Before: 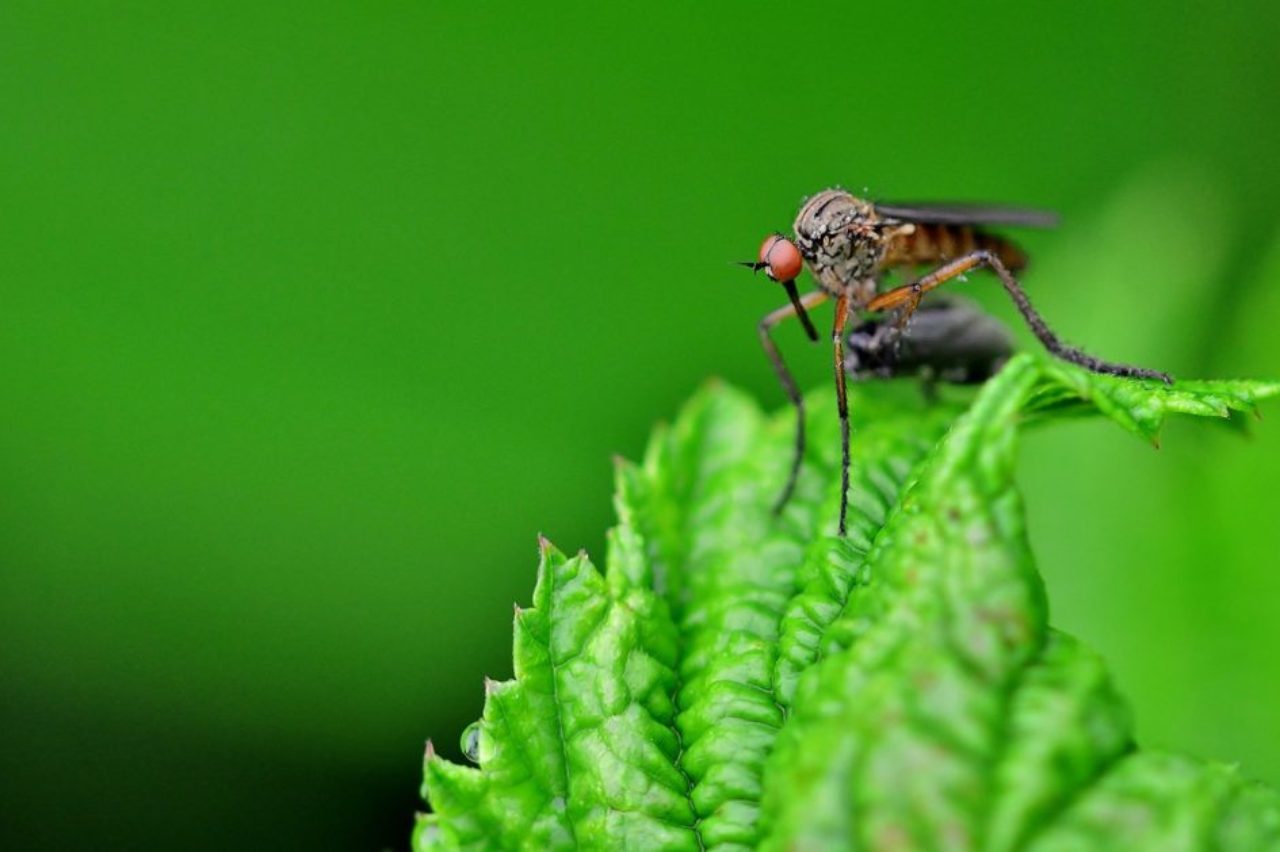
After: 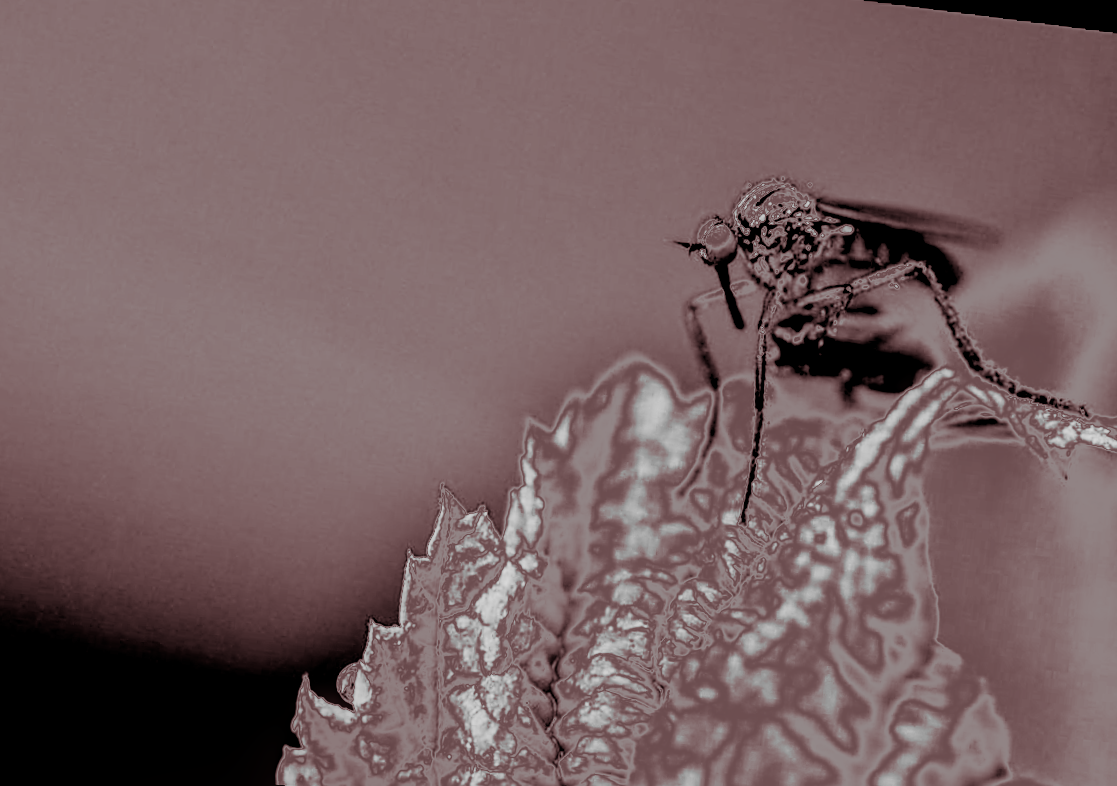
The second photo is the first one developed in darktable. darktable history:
local contrast: highlights 0%, shadows 0%, detail 133%
fill light: exposure -0.73 EV, center 0.69, width 2.2
crop and rotate: angle -3.27°, left 5.211%, top 5.211%, right 4.607%, bottom 4.607%
split-toning: highlights › hue 298.8°, highlights › saturation 0.73, compress 41.76%
sharpen: on, module defaults
rotate and perspective: rotation 4.1°, automatic cropping off
monochrome: on, module defaults
filmic rgb: black relative exposure -2.85 EV, white relative exposure 4.56 EV, hardness 1.77, contrast 1.25, preserve chrominance no, color science v5 (2021)
